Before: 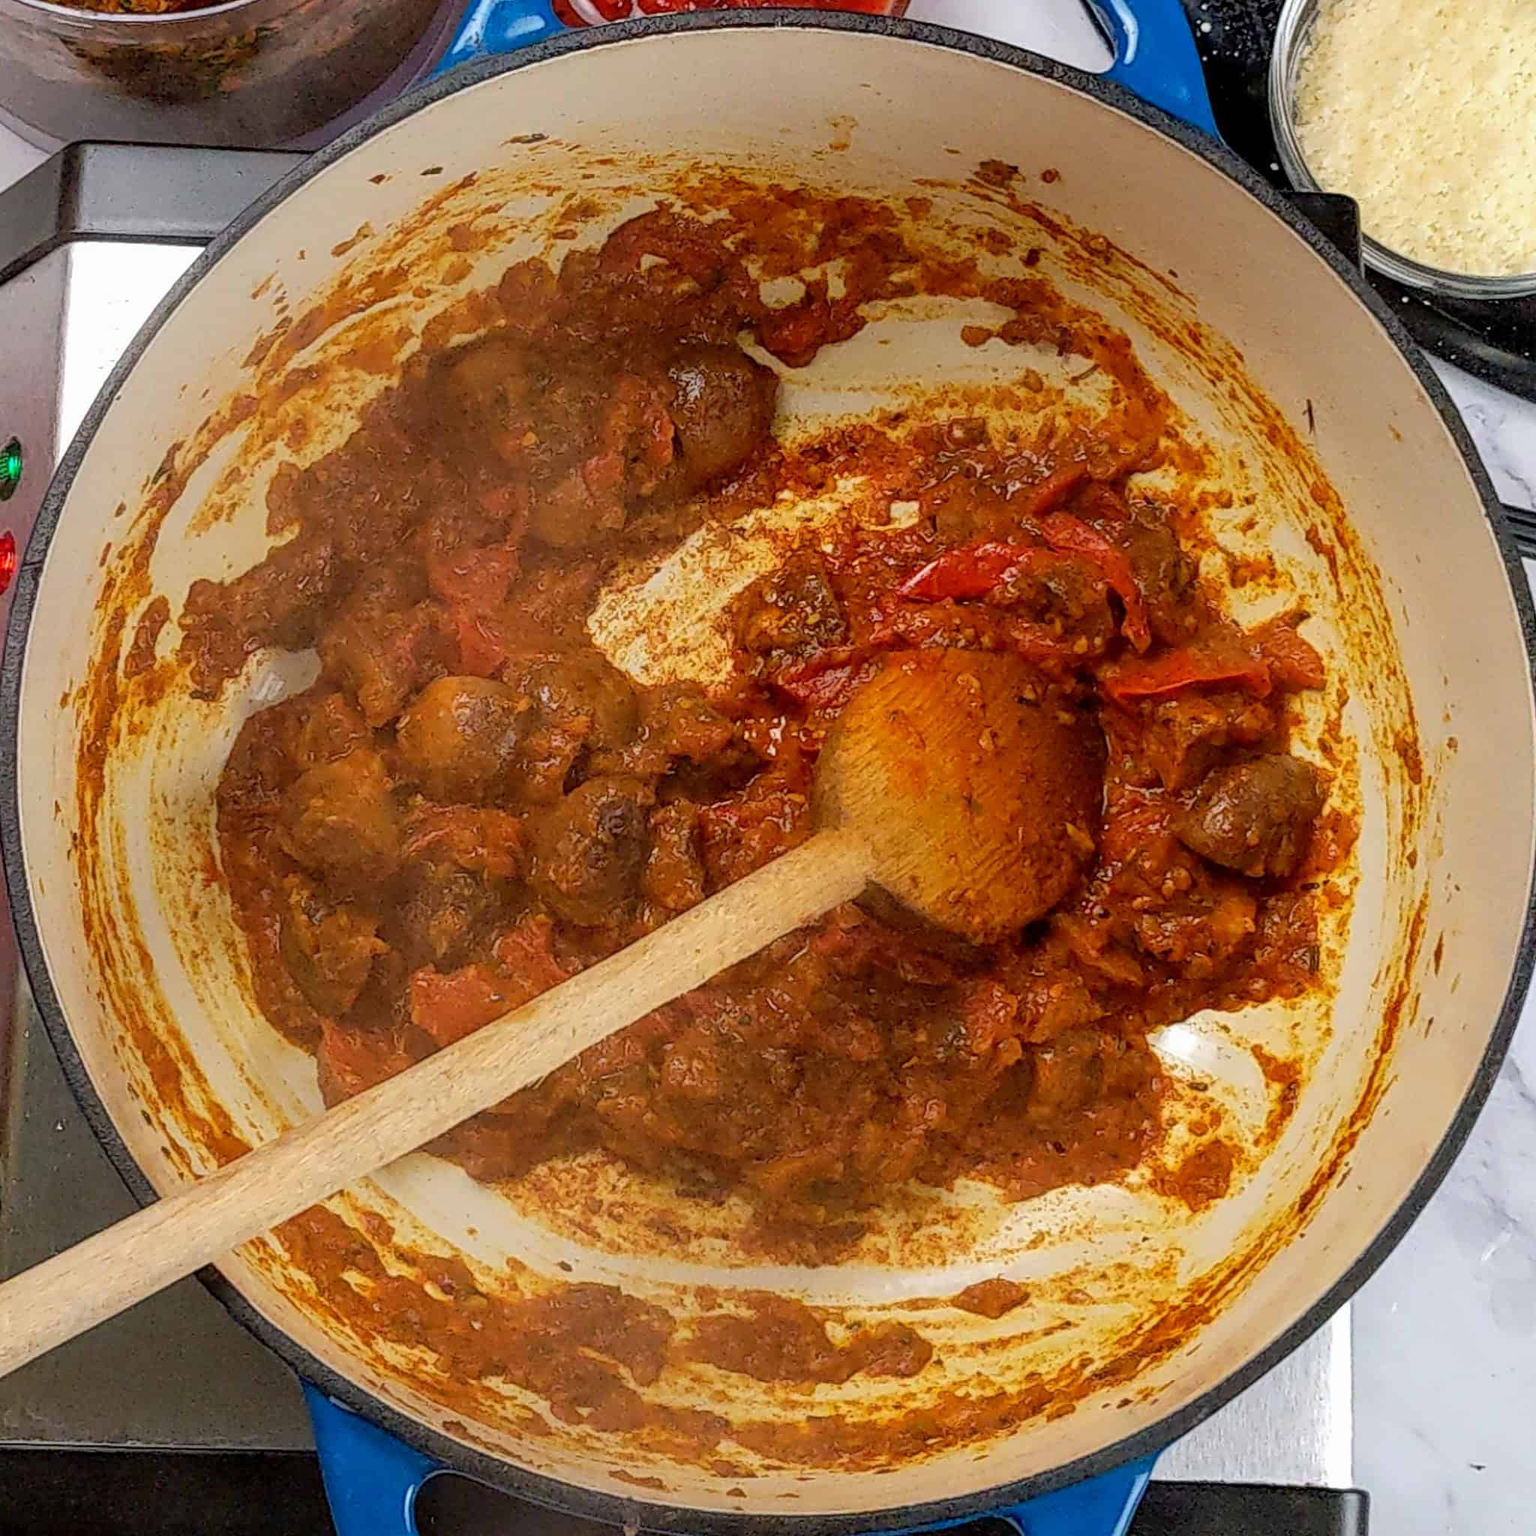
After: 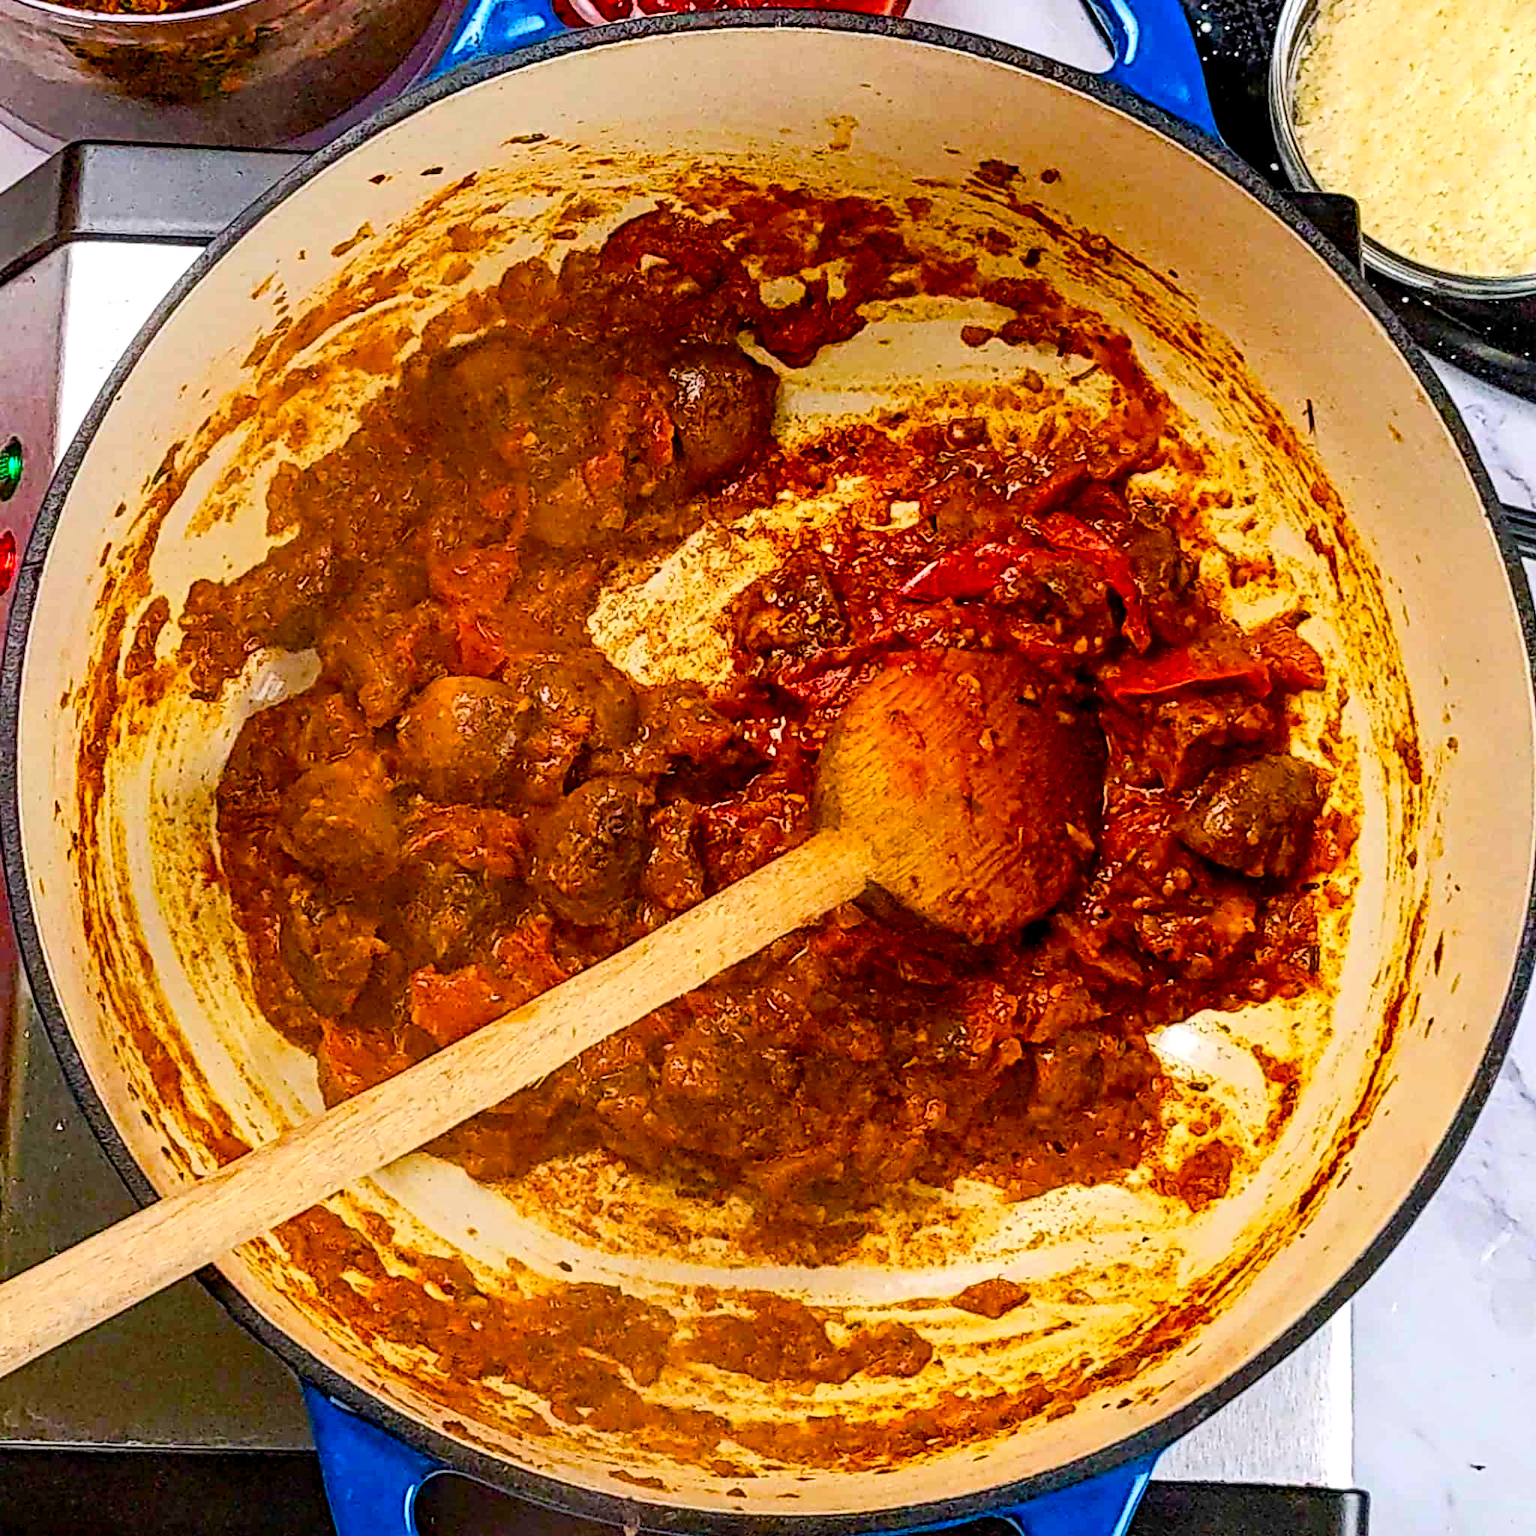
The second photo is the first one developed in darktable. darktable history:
contrast brightness saturation: contrast 0.23, brightness 0.099, saturation 0.286
color balance rgb: highlights gain › chroma 0.246%, highlights gain › hue 329.68°, perceptual saturation grading › global saturation 43.897%, perceptual saturation grading › highlights -50.526%, perceptual saturation grading › shadows 30.905%, global vibrance 11.224%
contrast equalizer: octaves 7, y [[0.5, 0.501, 0.525, 0.597, 0.58, 0.514], [0.5 ×6], [0.5 ×6], [0 ×6], [0 ×6]]
haze removal: compatibility mode true, adaptive false
